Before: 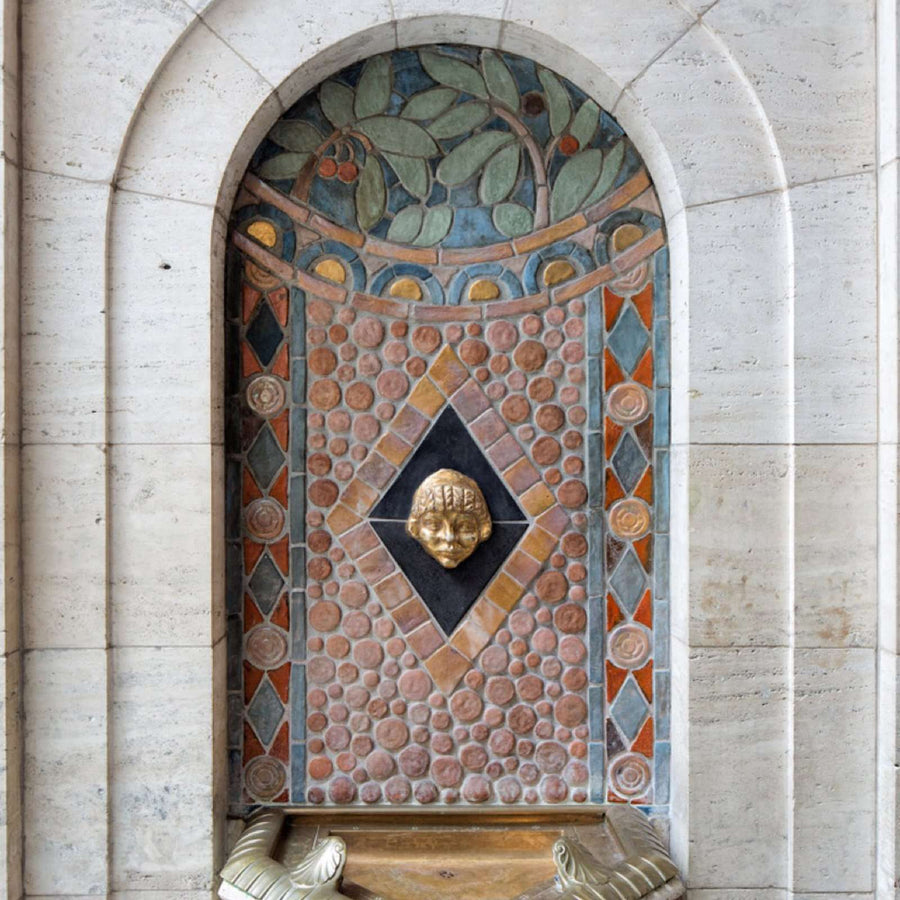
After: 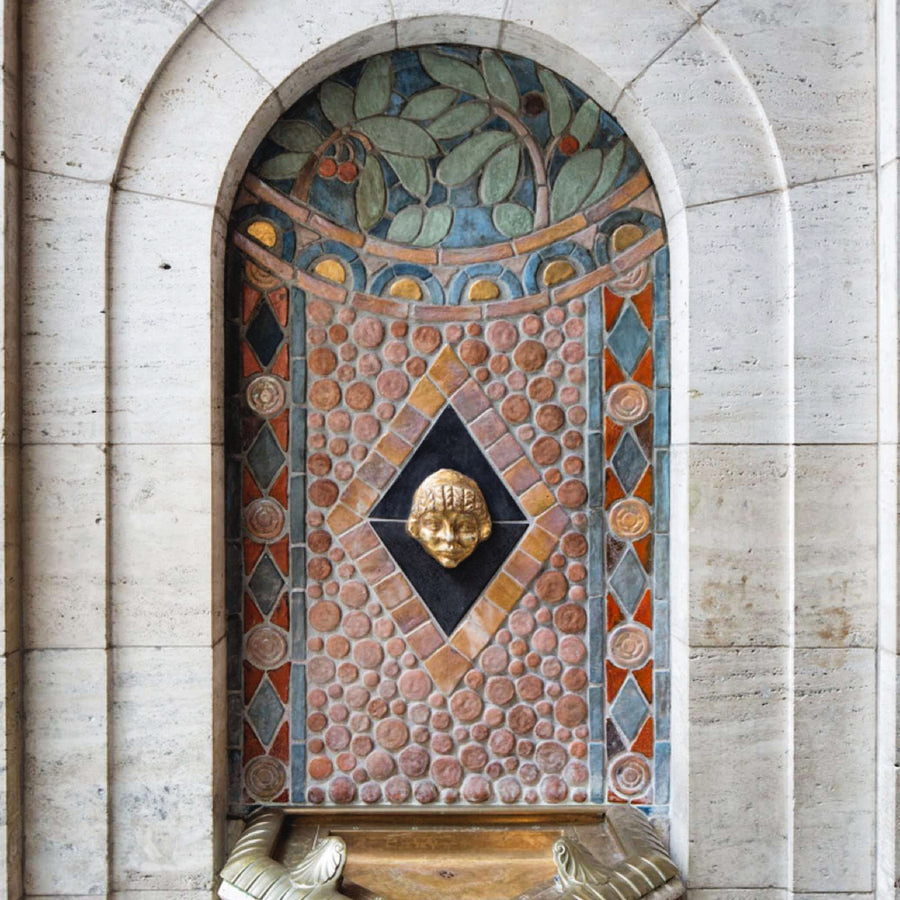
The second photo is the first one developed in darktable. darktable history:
tone curve: curves: ch0 [(0, 0.036) (0.119, 0.115) (0.461, 0.479) (0.715, 0.767) (0.817, 0.865) (1, 0.998)]; ch1 [(0, 0) (0.377, 0.416) (0.44, 0.461) (0.487, 0.49) (0.514, 0.525) (0.538, 0.561) (0.67, 0.713) (1, 1)]; ch2 [(0, 0) (0.38, 0.405) (0.463, 0.445) (0.492, 0.486) (0.529, 0.533) (0.578, 0.59) (0.653, 0.698) (1, 1)], preserve colors none
shadows and highlights: low approximation 0.01, soften with gaussian
contrast brightness saturation: saturation -0.021
